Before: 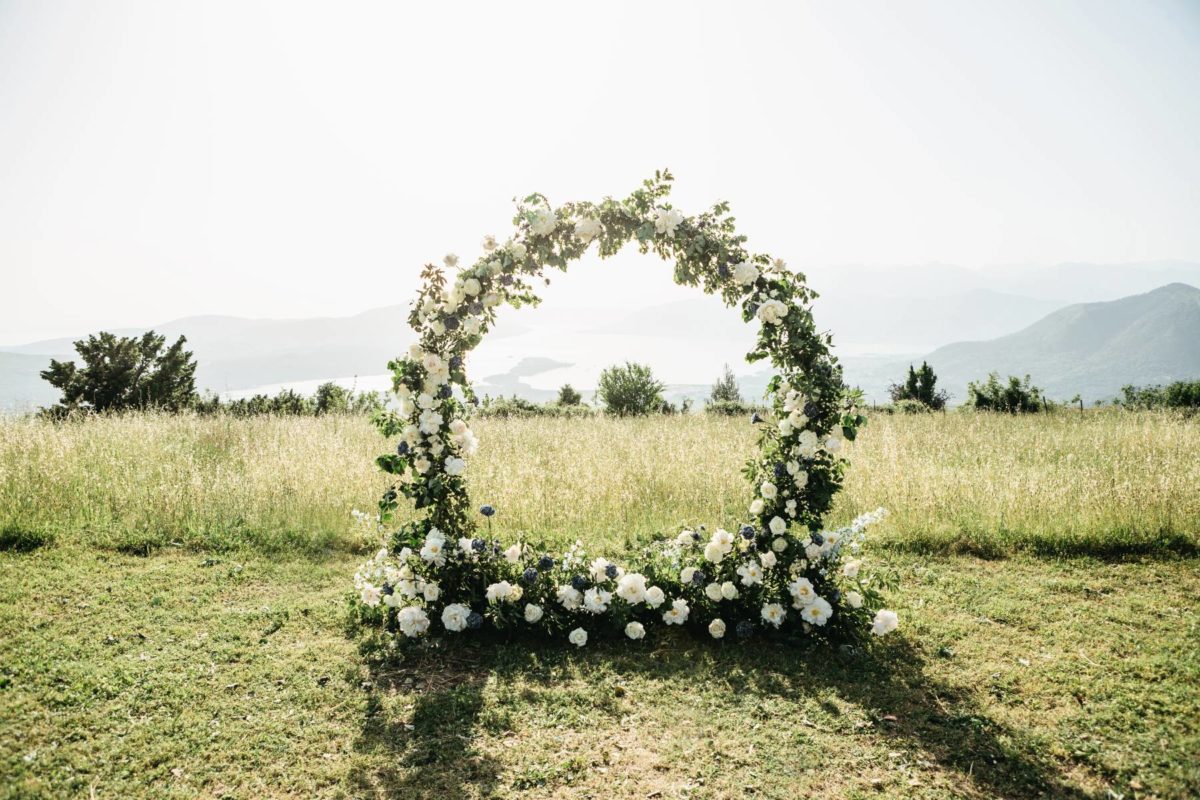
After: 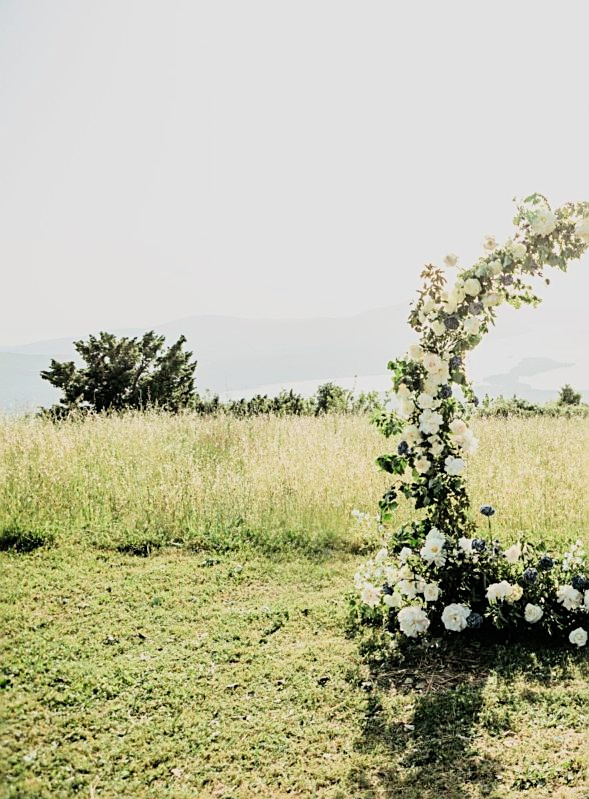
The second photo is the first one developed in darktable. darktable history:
sharpen: on, module defaults
crop and rotate: left 0%, top 0%, right 50.845%
exposure: black level correction 0.001, exposure 0.5 EV, compensate exposure bias true, compensate highlight preservation false
filmic rgb: black relative exposure -7.65 EV, white relative exposure 4.56 EV, hardness 3.61, color science v6 (2022)
